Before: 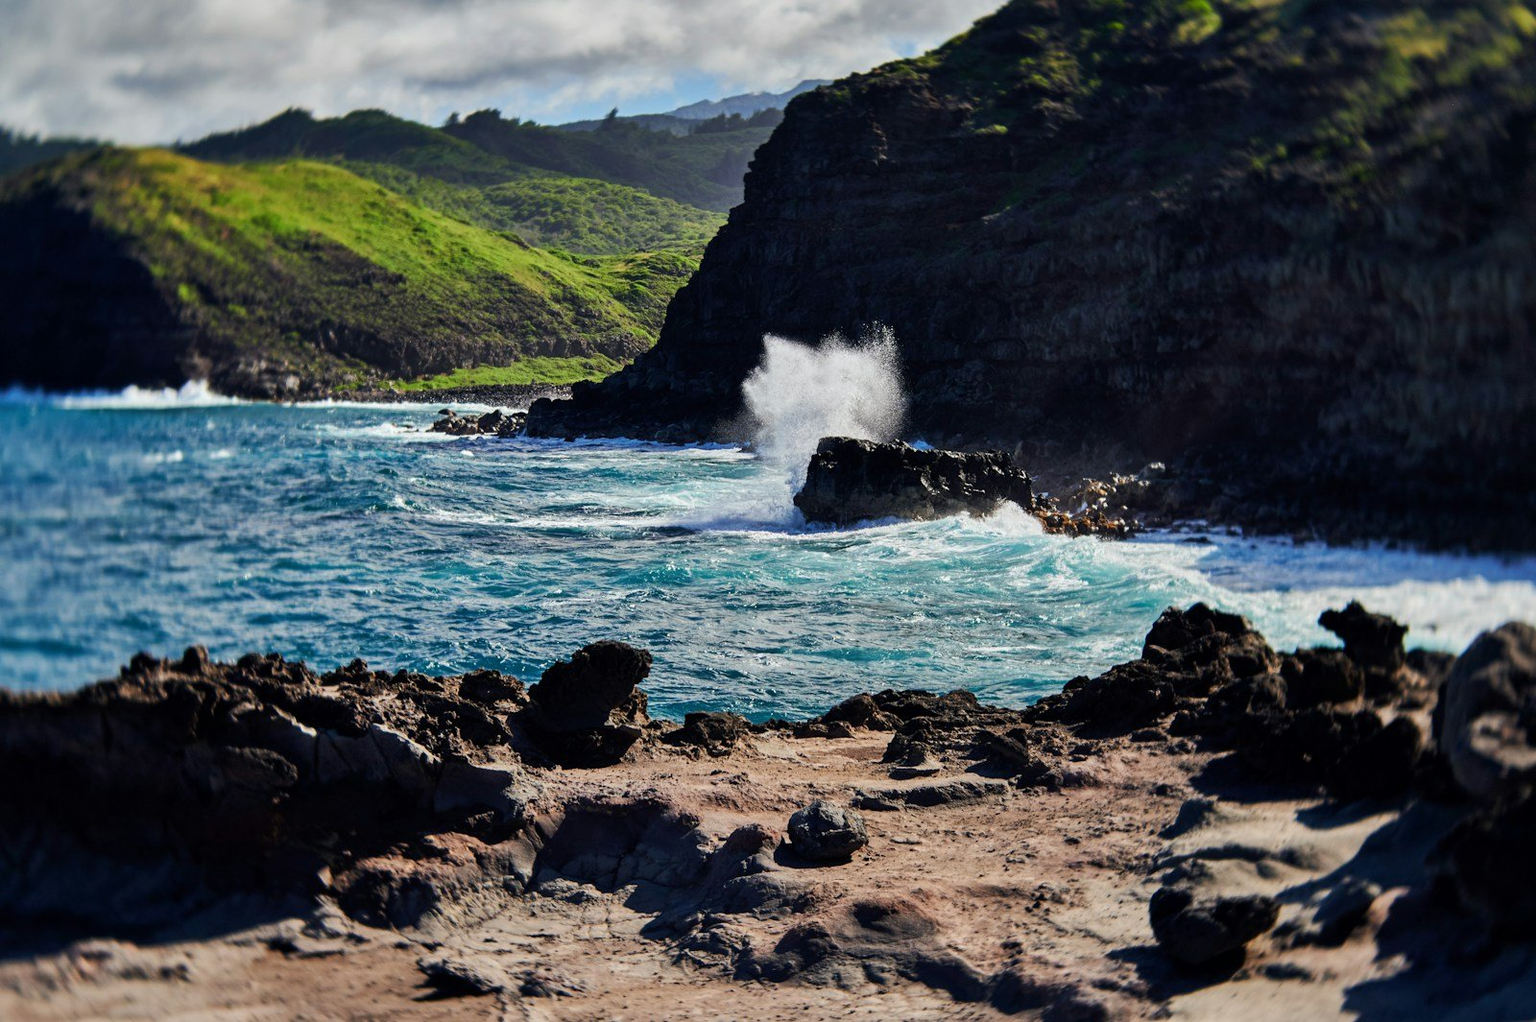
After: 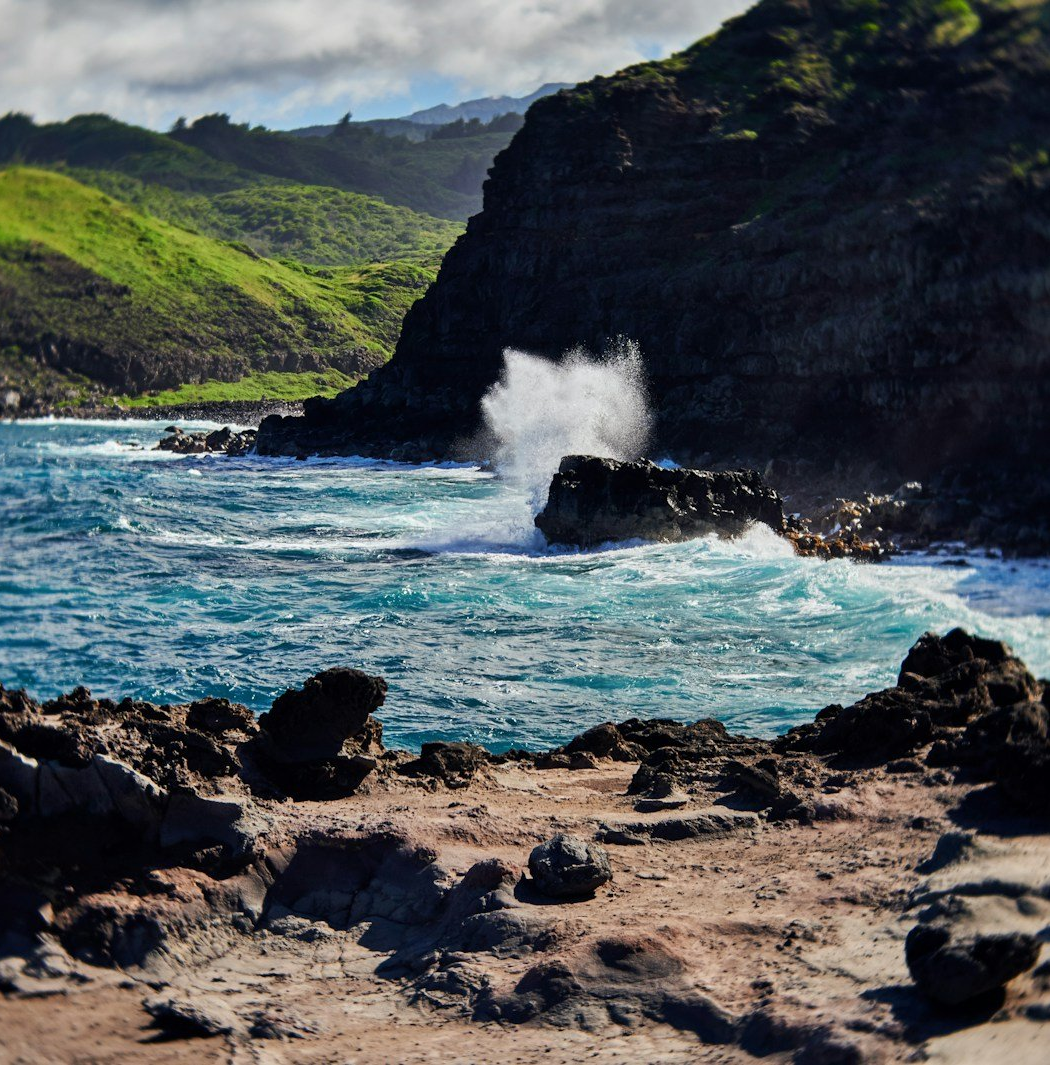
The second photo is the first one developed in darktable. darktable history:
crop and rotate: left 18.372%, right 15.953%
